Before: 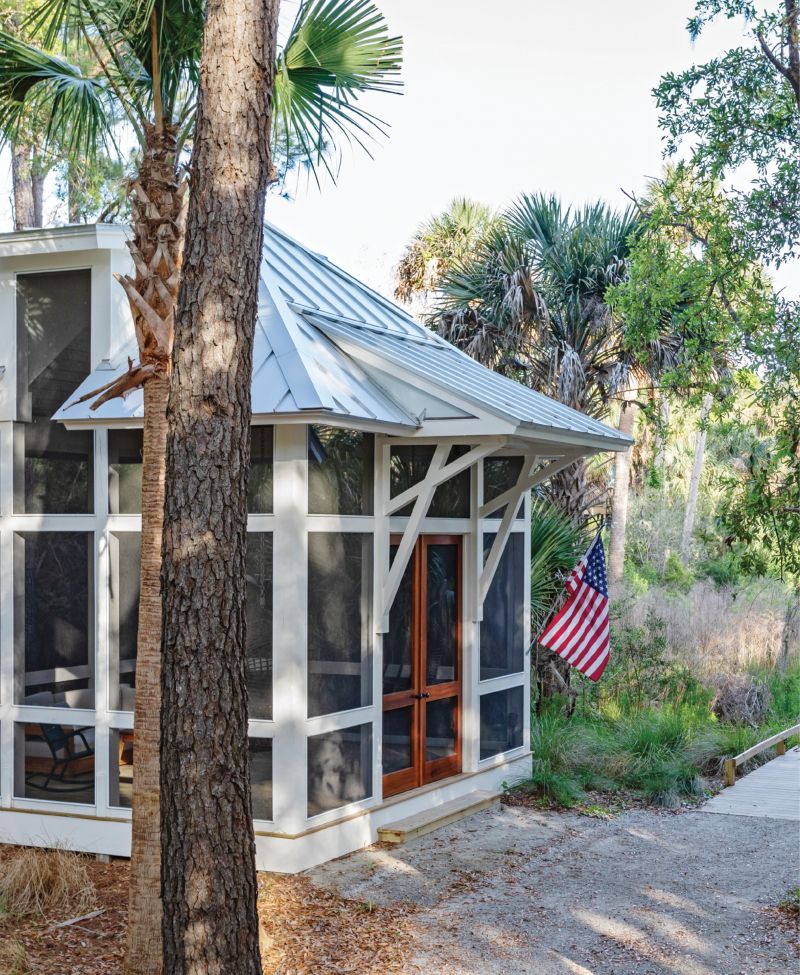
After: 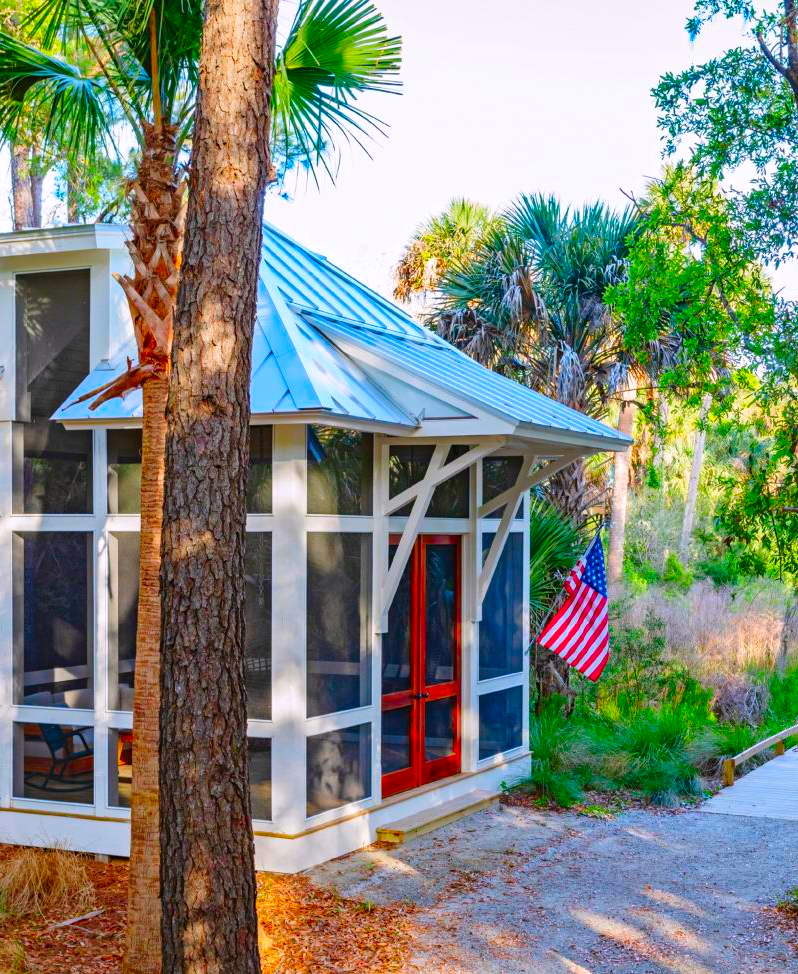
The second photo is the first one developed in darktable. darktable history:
crop and rotate: left 0.159%, bottom 0.005%
color correction: highlights a* 1.51, highlights b* -1.67, saturation 2.53
